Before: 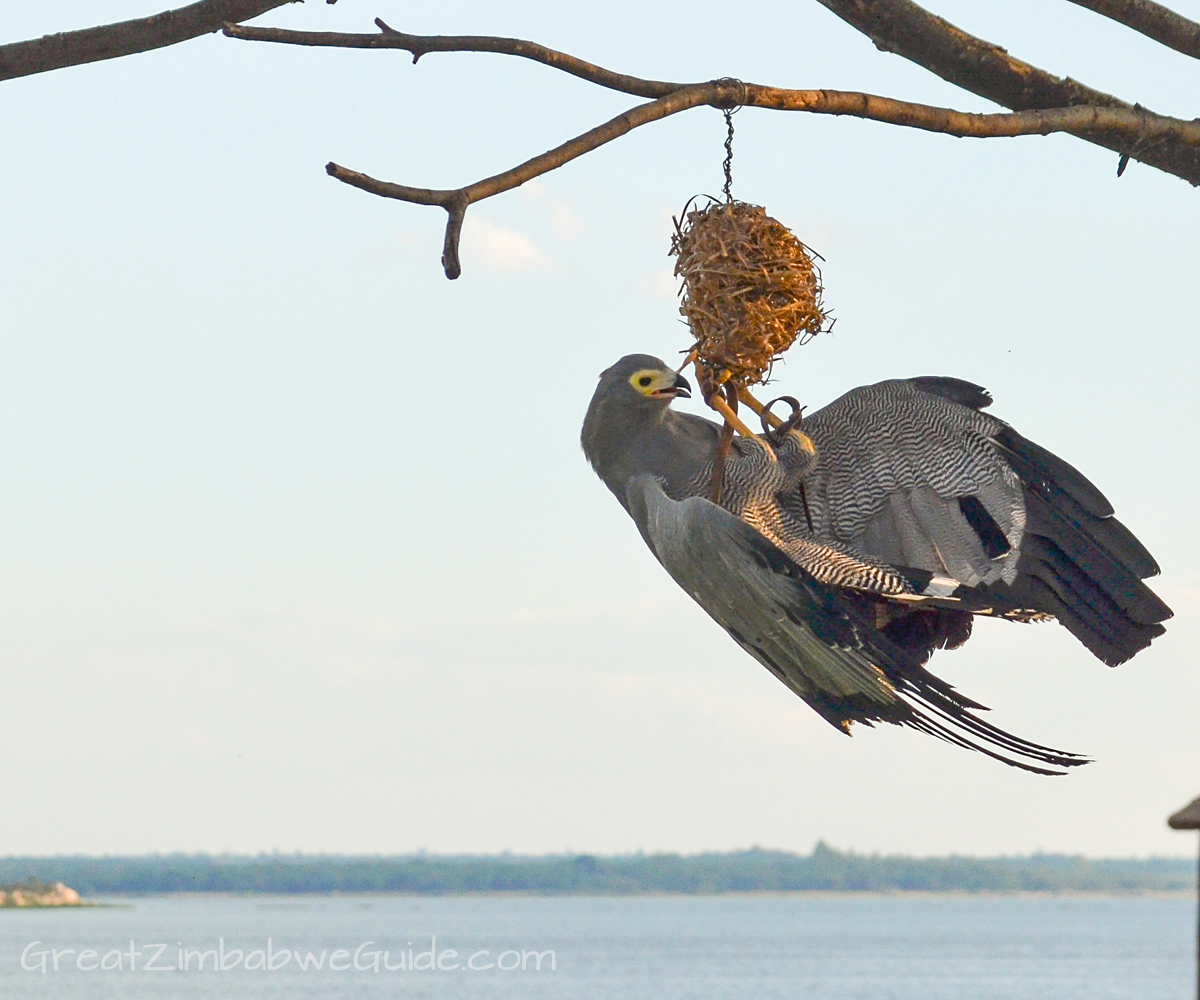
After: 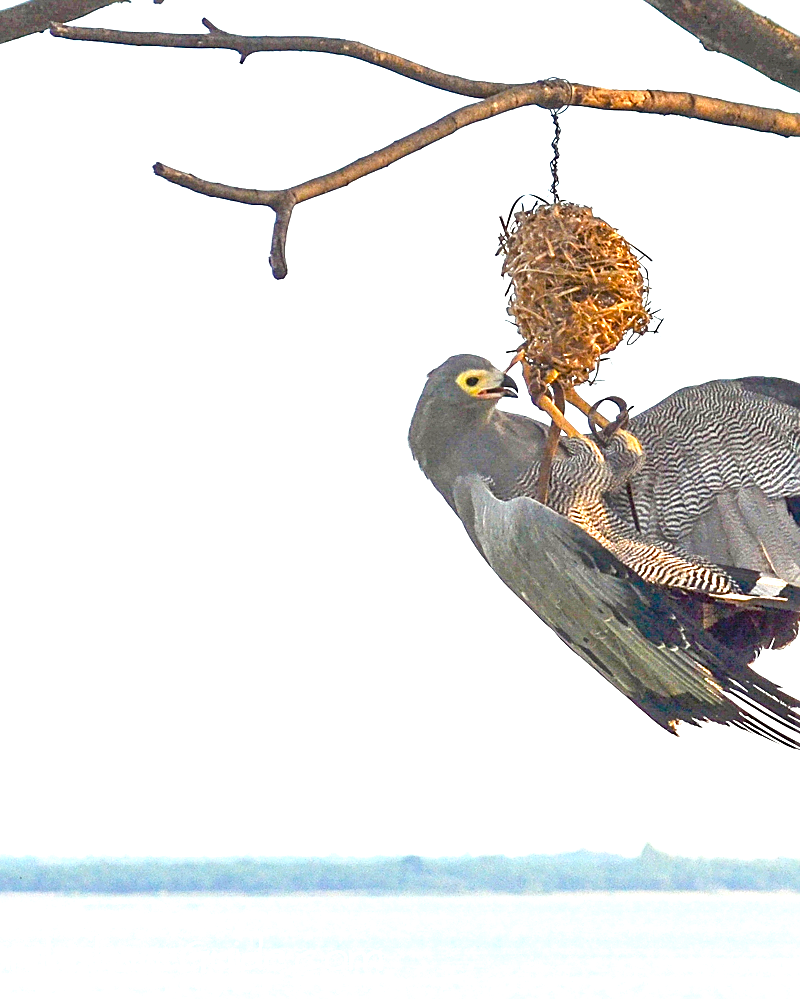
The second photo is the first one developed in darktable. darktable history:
sharpen: on, module defaults
exposure: black level correction 0, exposure 1.104 EV, compensate exposure bias true, compensate highlight preservation false
crop and rotate: left 14.487%, right 18.803%
